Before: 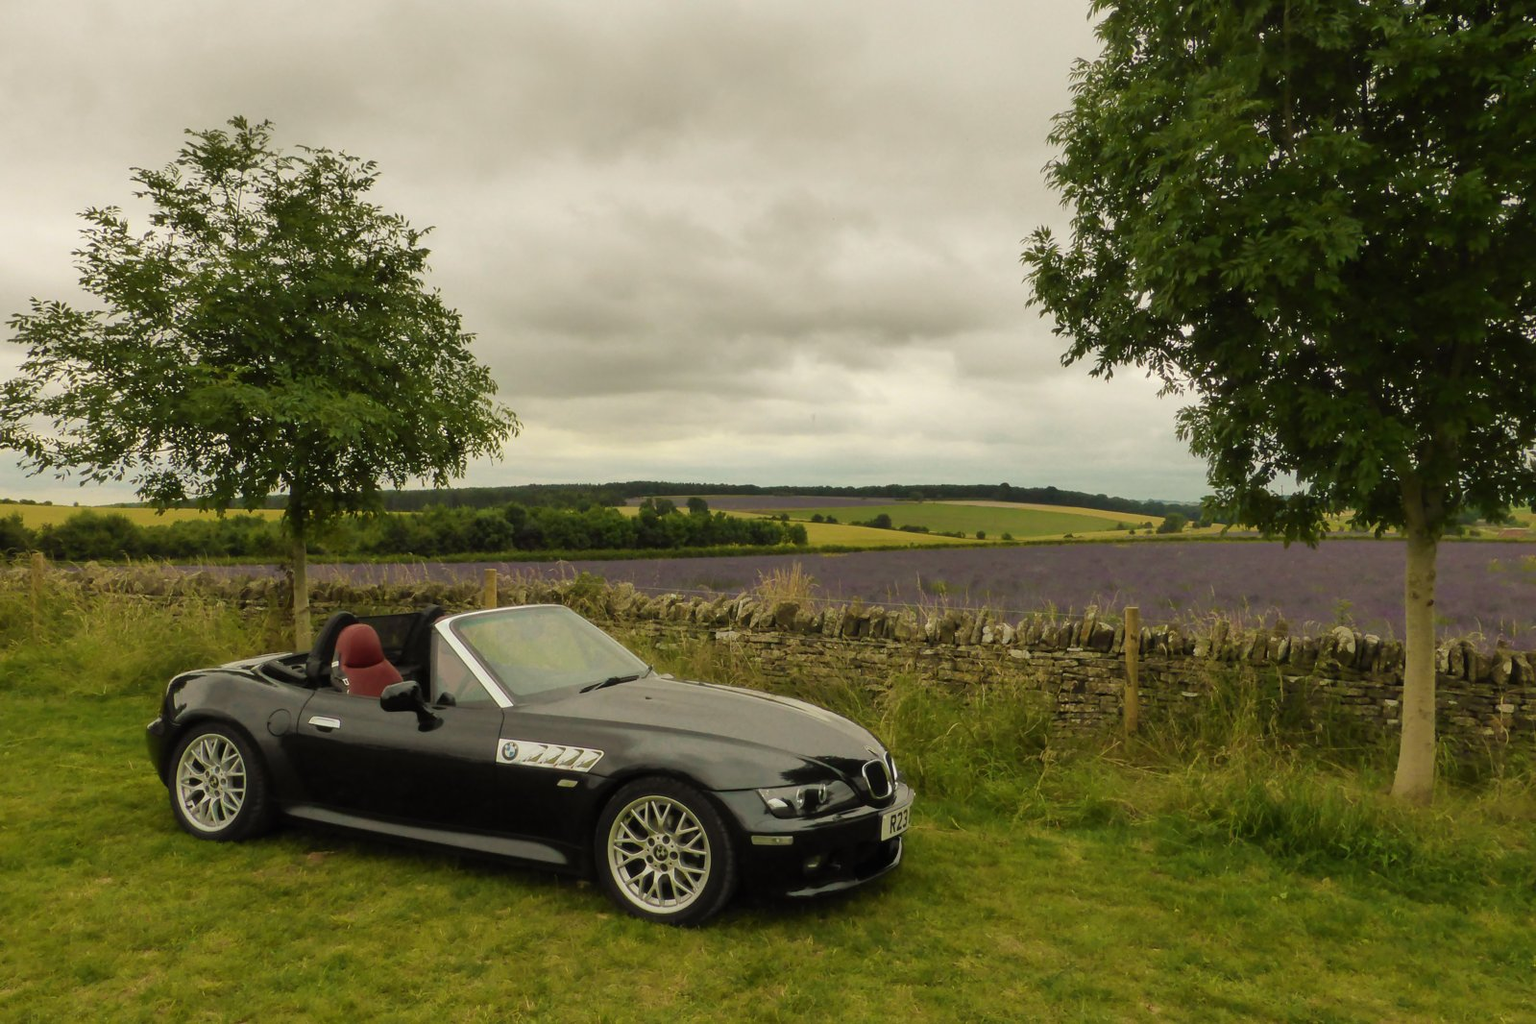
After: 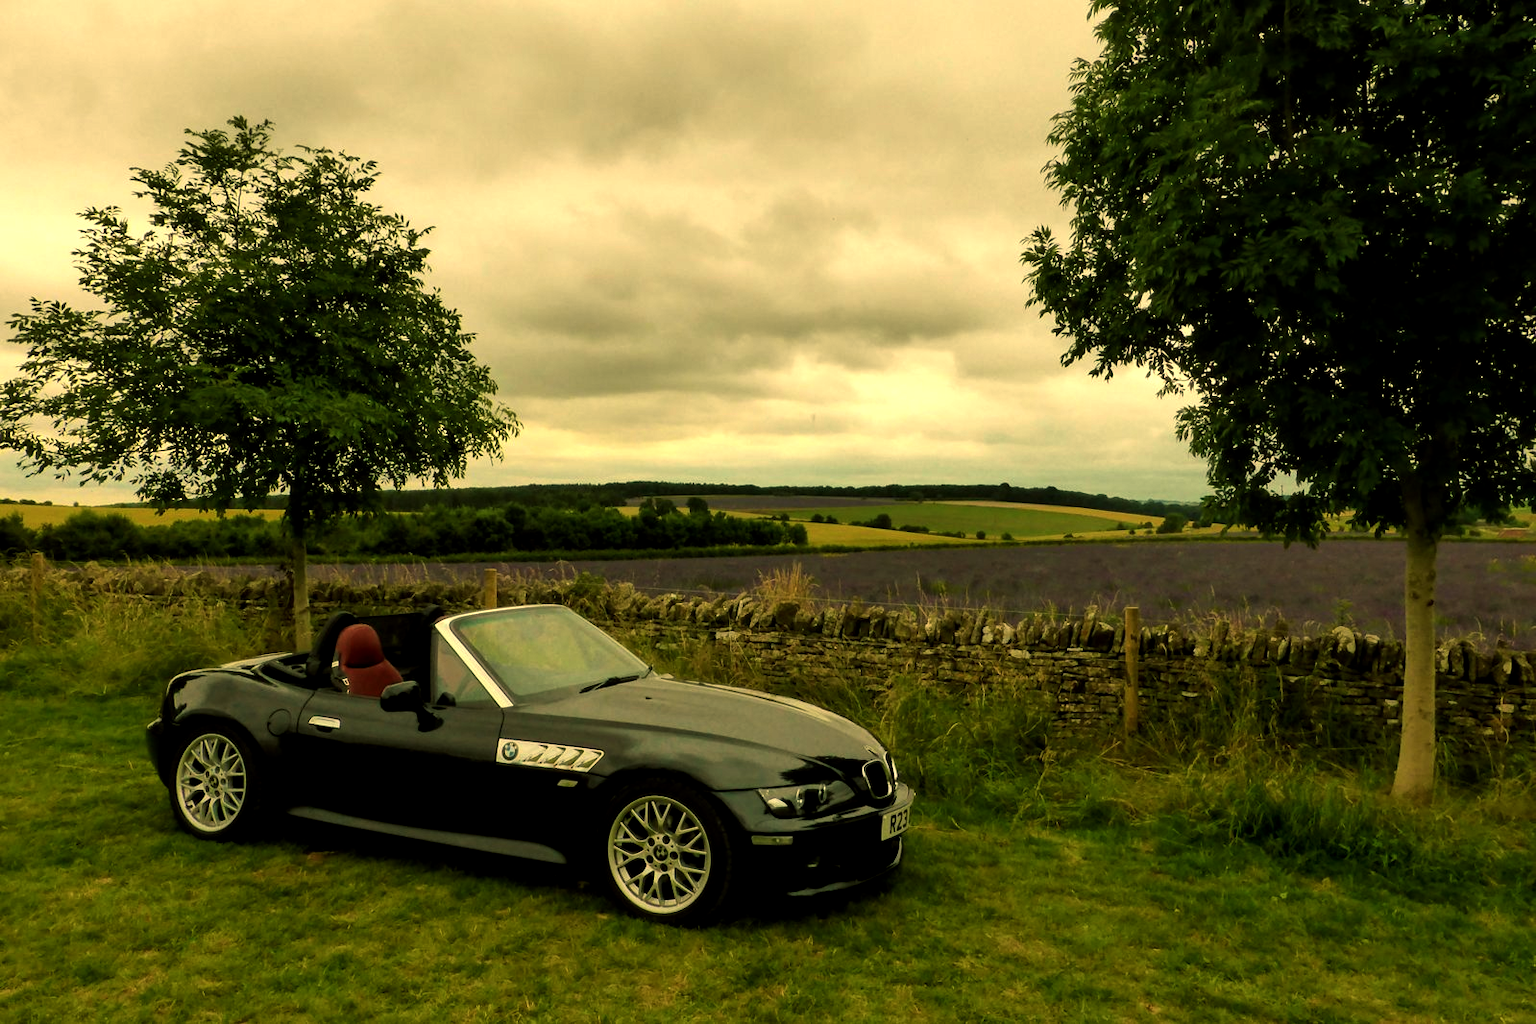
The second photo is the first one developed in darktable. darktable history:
local contrast: highlights 100%, shadows 100%, detail 120%, midtone range 0.2
color balance: mode lift, gamma, gain (sRGB), lift [1.014, 0.966, 0.918, 0.87], gamma [0.86, 0.734, 0.918, 0.976], gain [1.063, 1.13, 1.063, 0.86]
